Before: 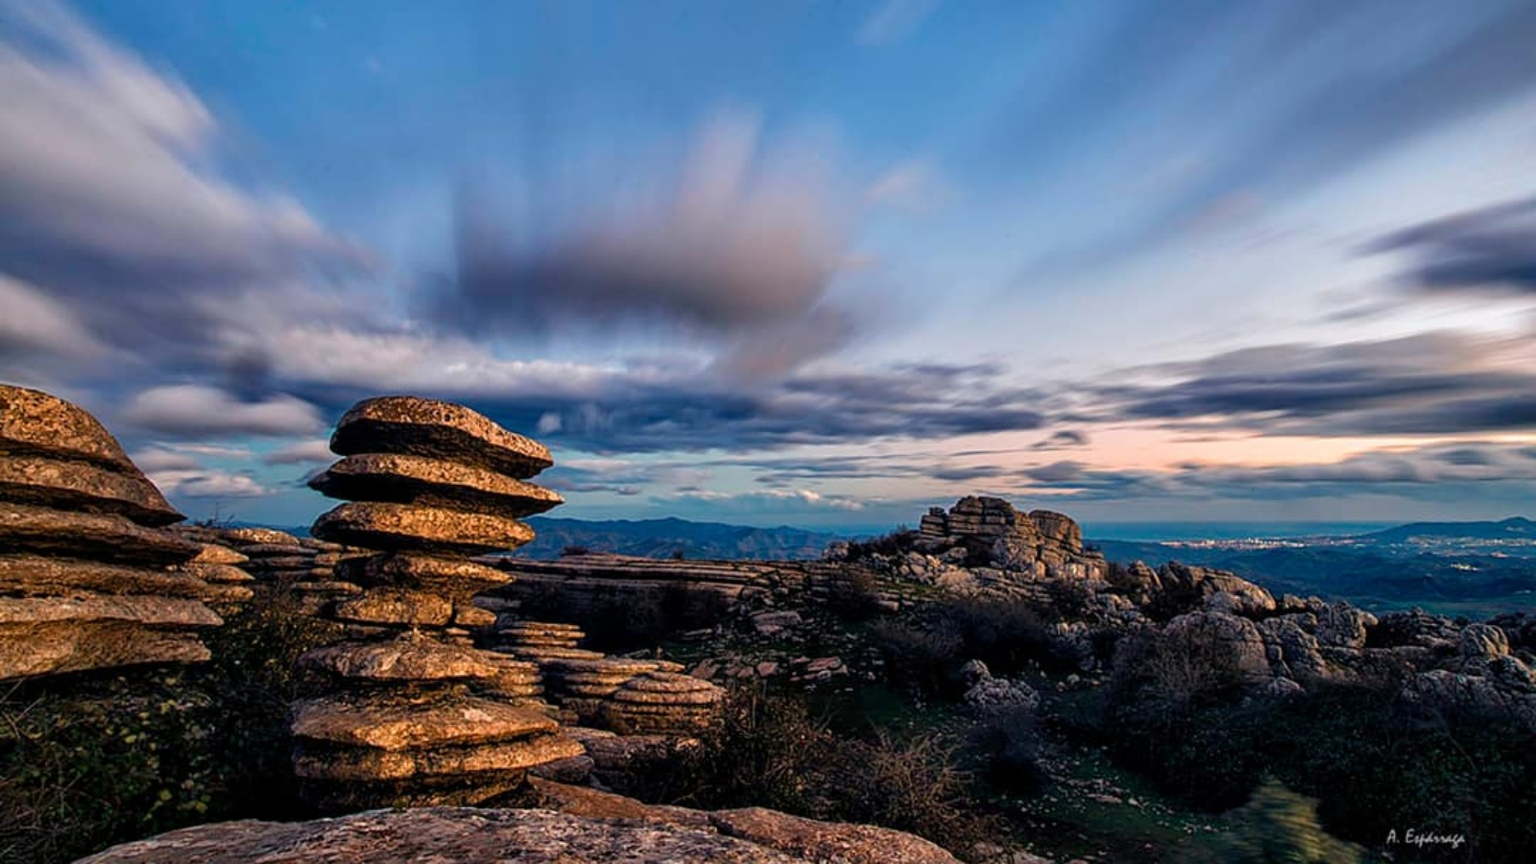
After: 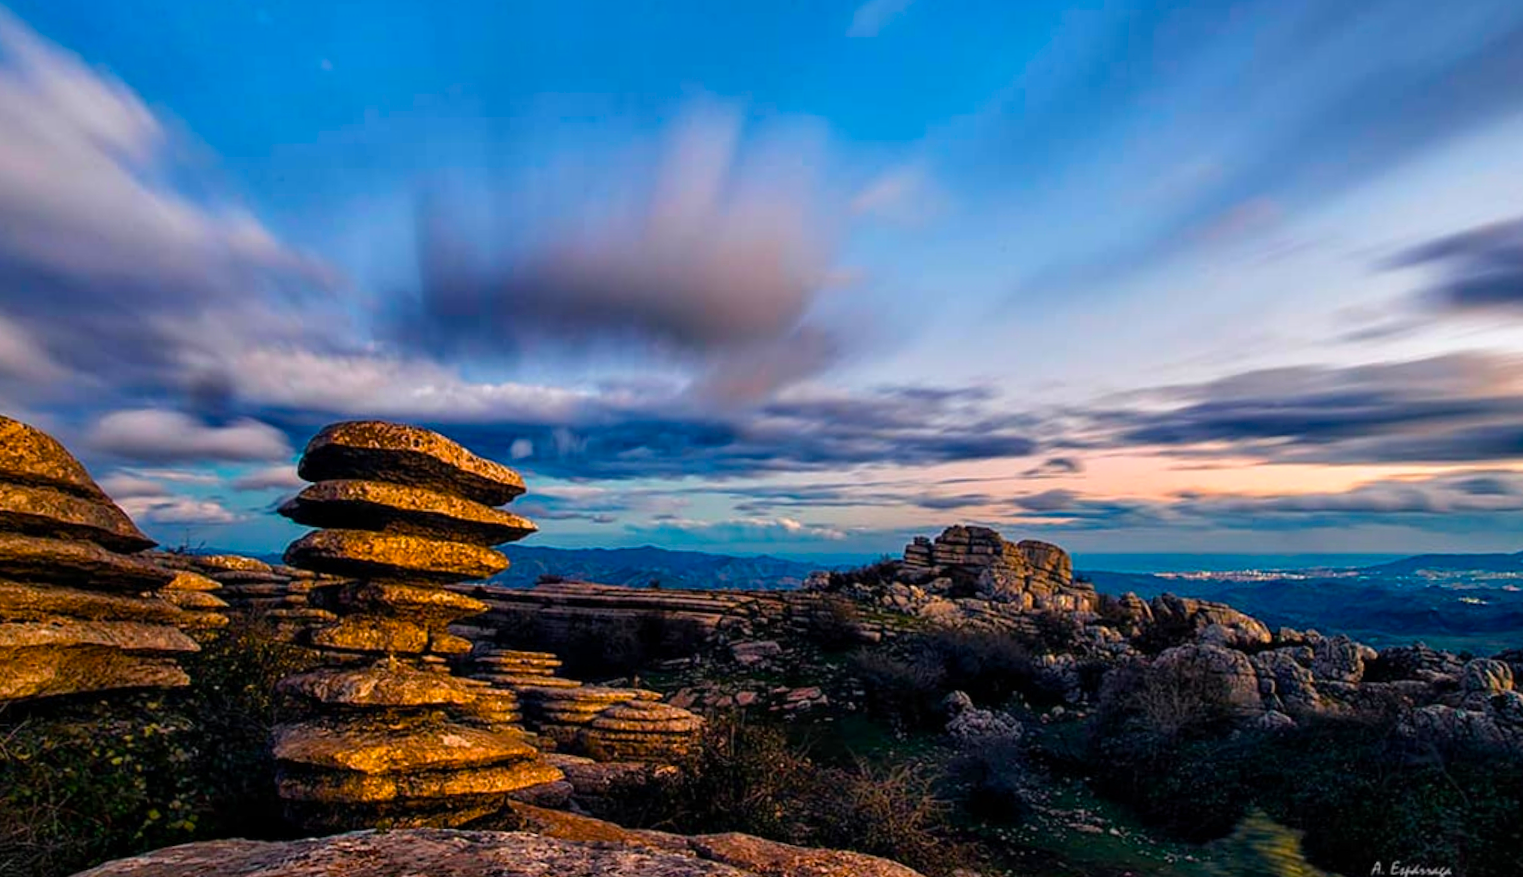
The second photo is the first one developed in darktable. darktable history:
color balance rgb: linear chroma grading › global chroma 15%, perceptual saturation grading › global saturation 30%
rotate and perspective: rotation 0.074°, lens shift (vertical) 0.096, lens shift (horizontal) -0.041, crop left 0.043, crop right 0.952, crop top 0.024, crop bottom 0.979
